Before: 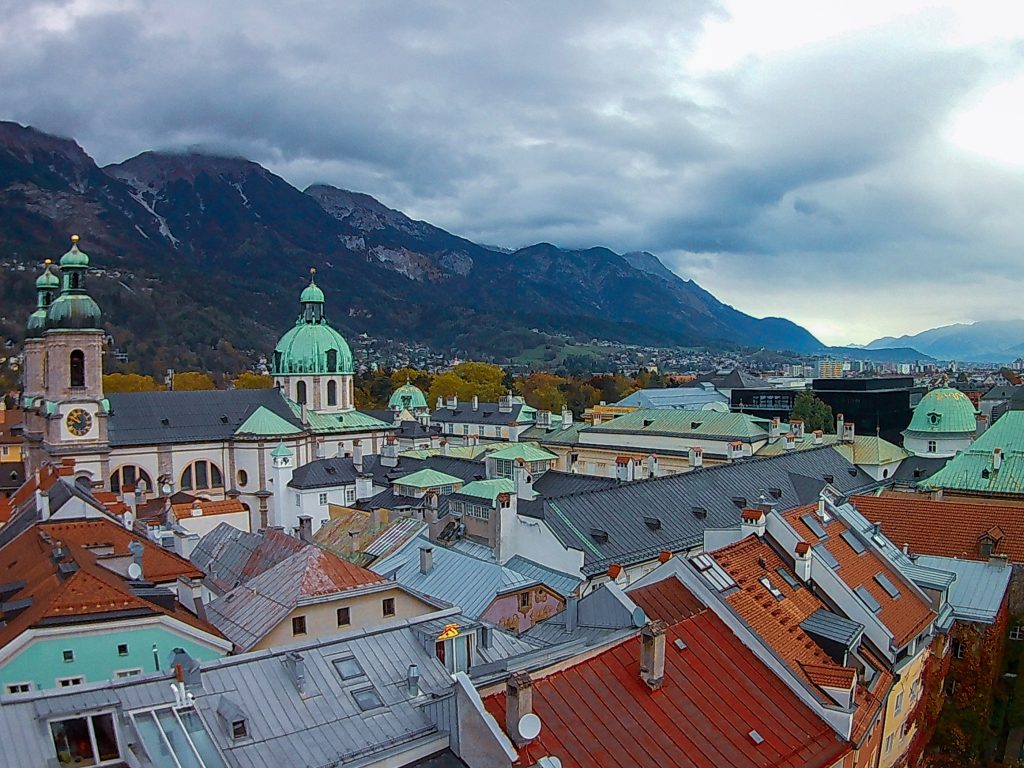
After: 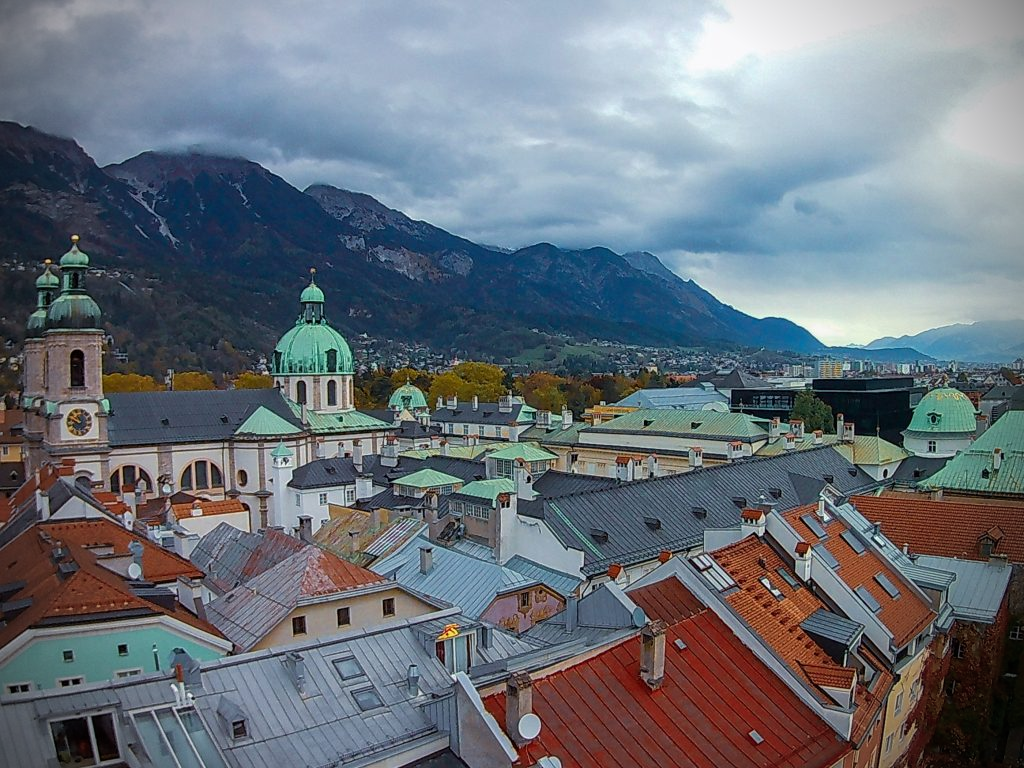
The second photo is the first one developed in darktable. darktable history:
vignetting: brightness -0.815, unbound false
